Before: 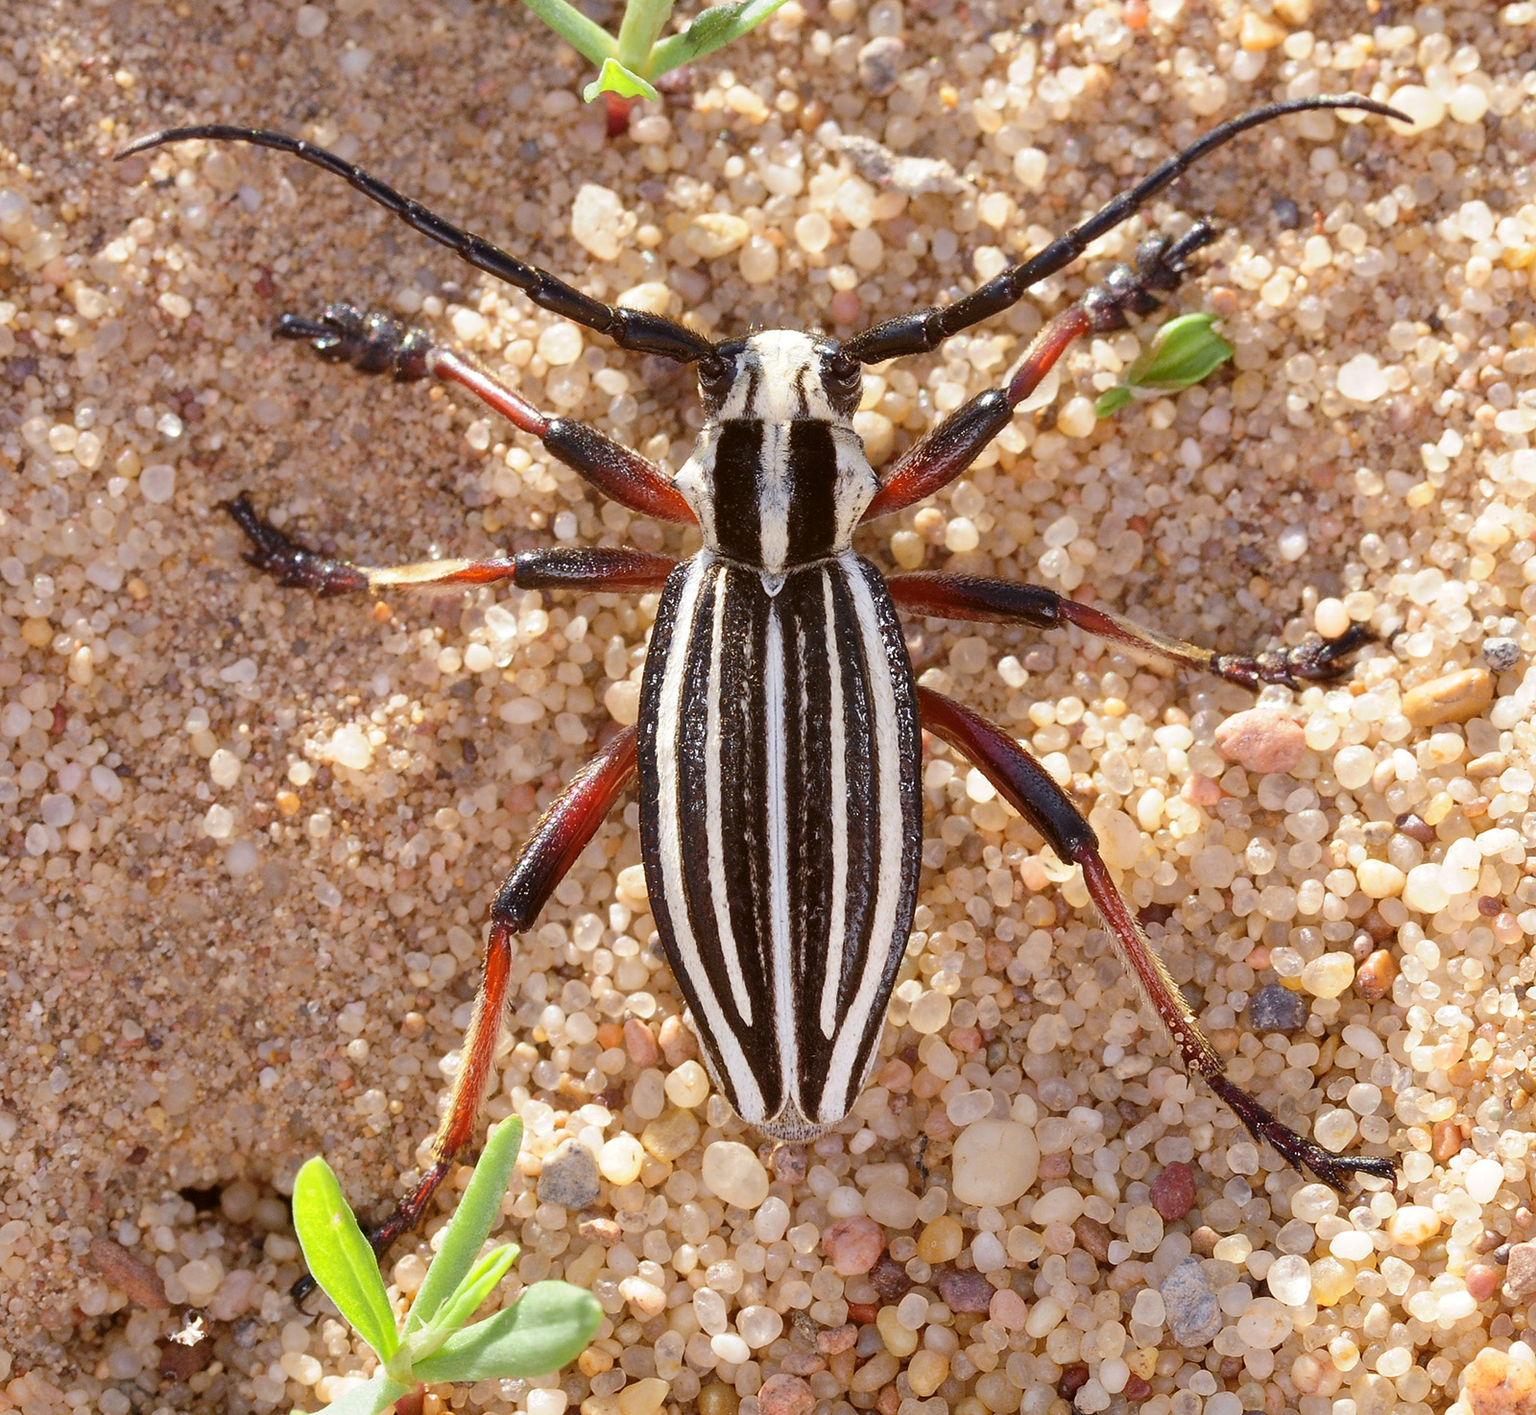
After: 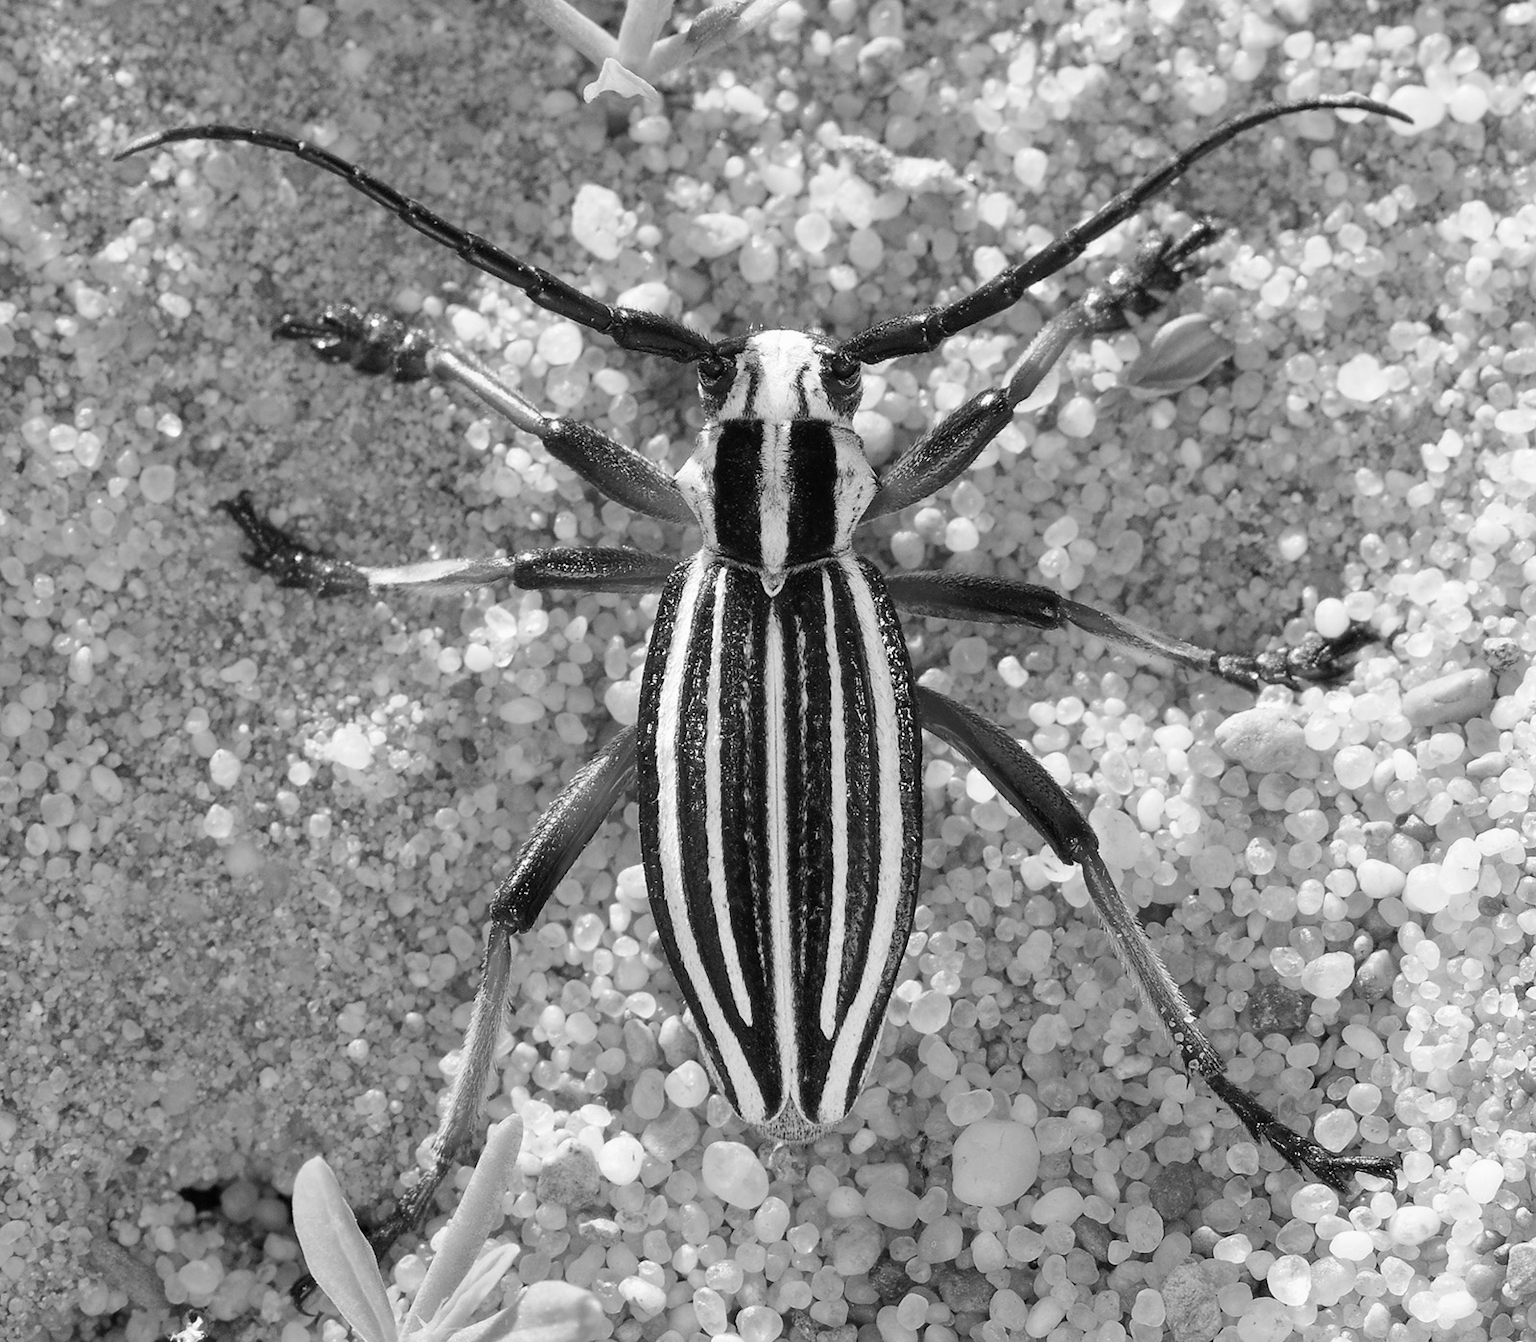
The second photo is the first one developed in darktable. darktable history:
crop and rotate: top 0%, bottom 5.097%
monochrome: size 1
